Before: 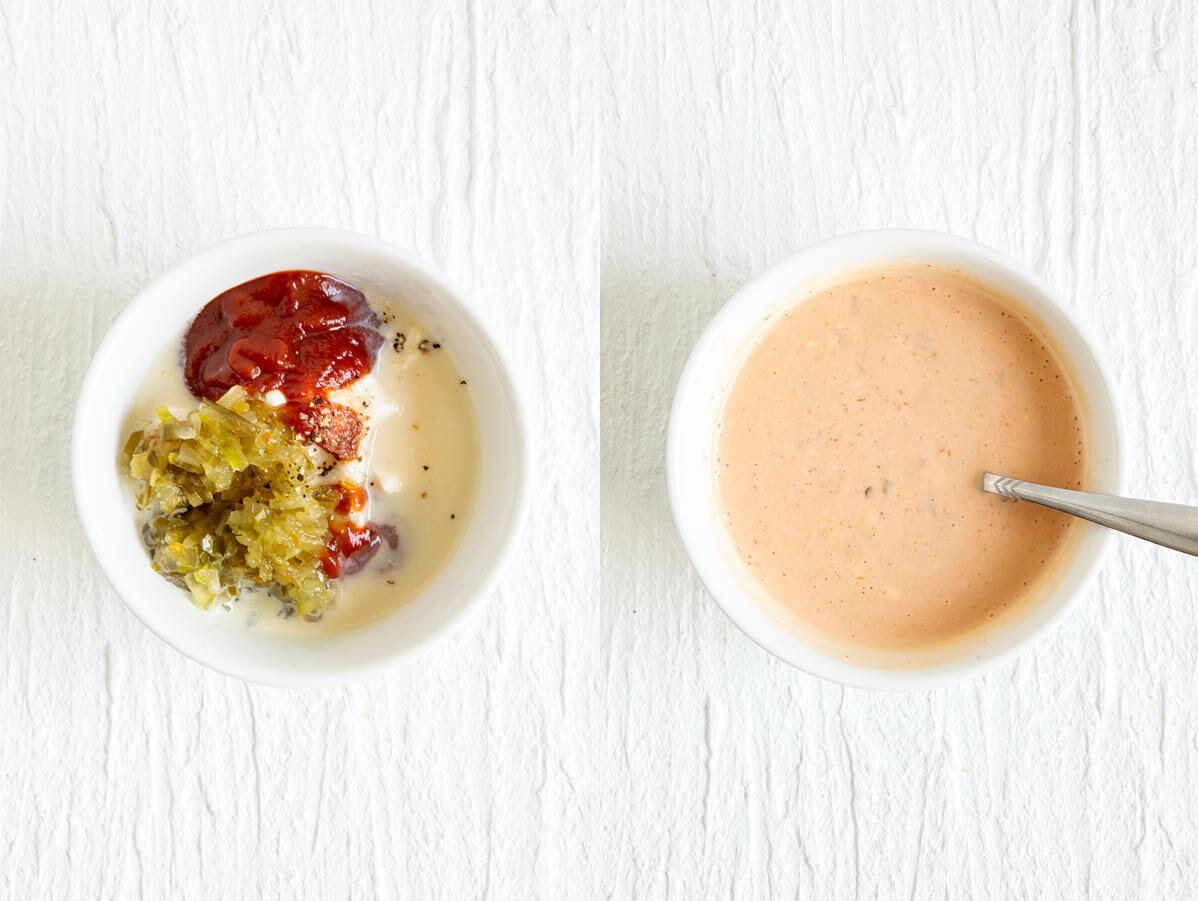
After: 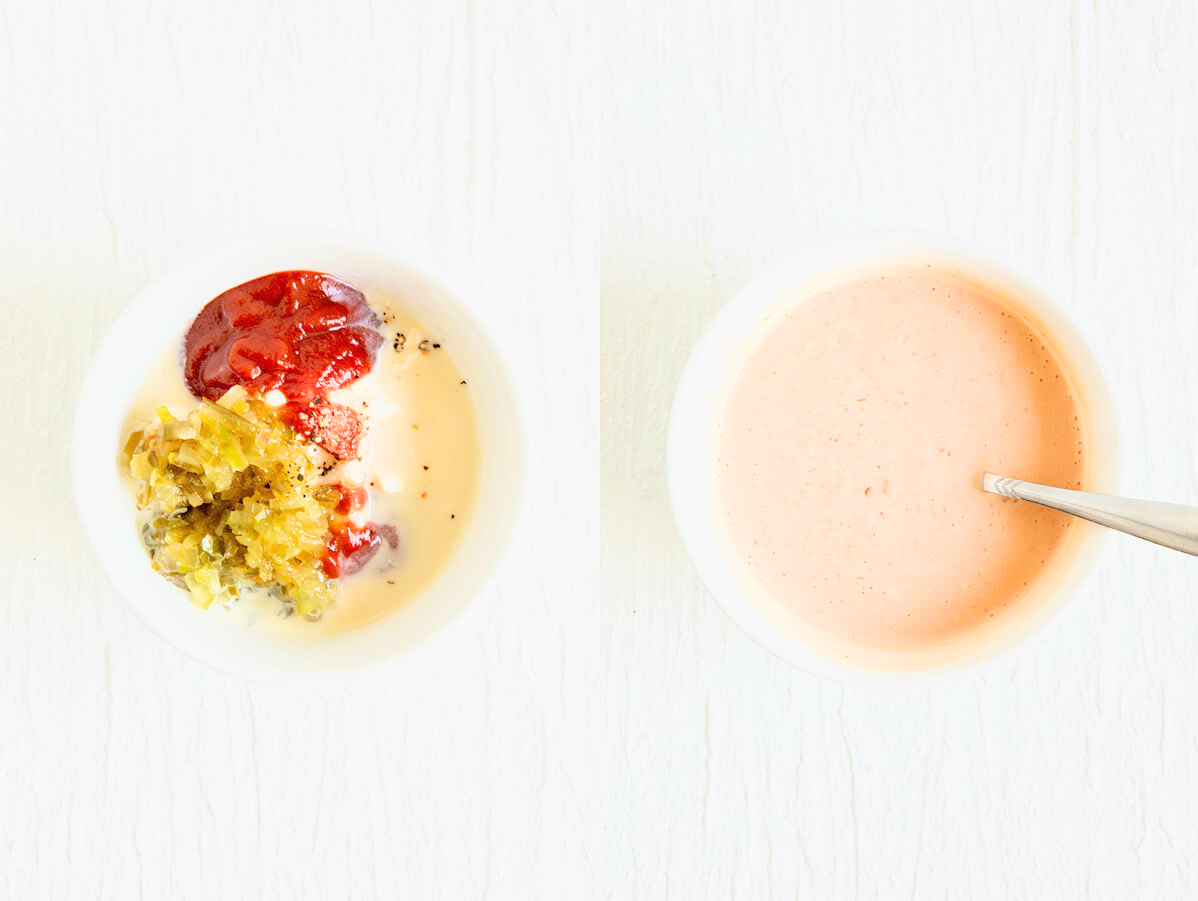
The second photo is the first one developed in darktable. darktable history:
filmic rgb: black relative exposure -8.42 EV, white relative exposure 4.68 EV, hardness 3.82, color science v6 (2022)
exposure: black level correction 0, exposure 1.45 EV, compensate exposure bias true, compensate highlight preservation false
